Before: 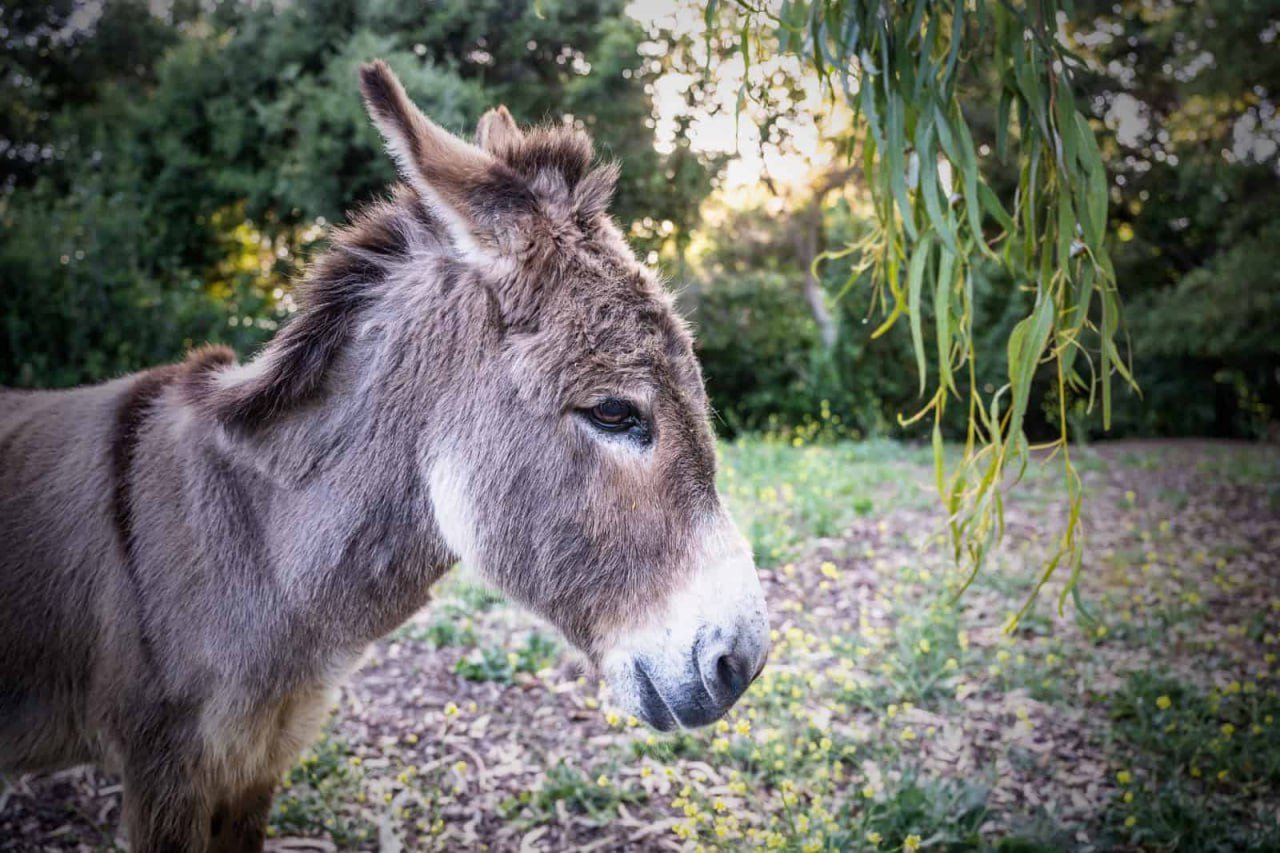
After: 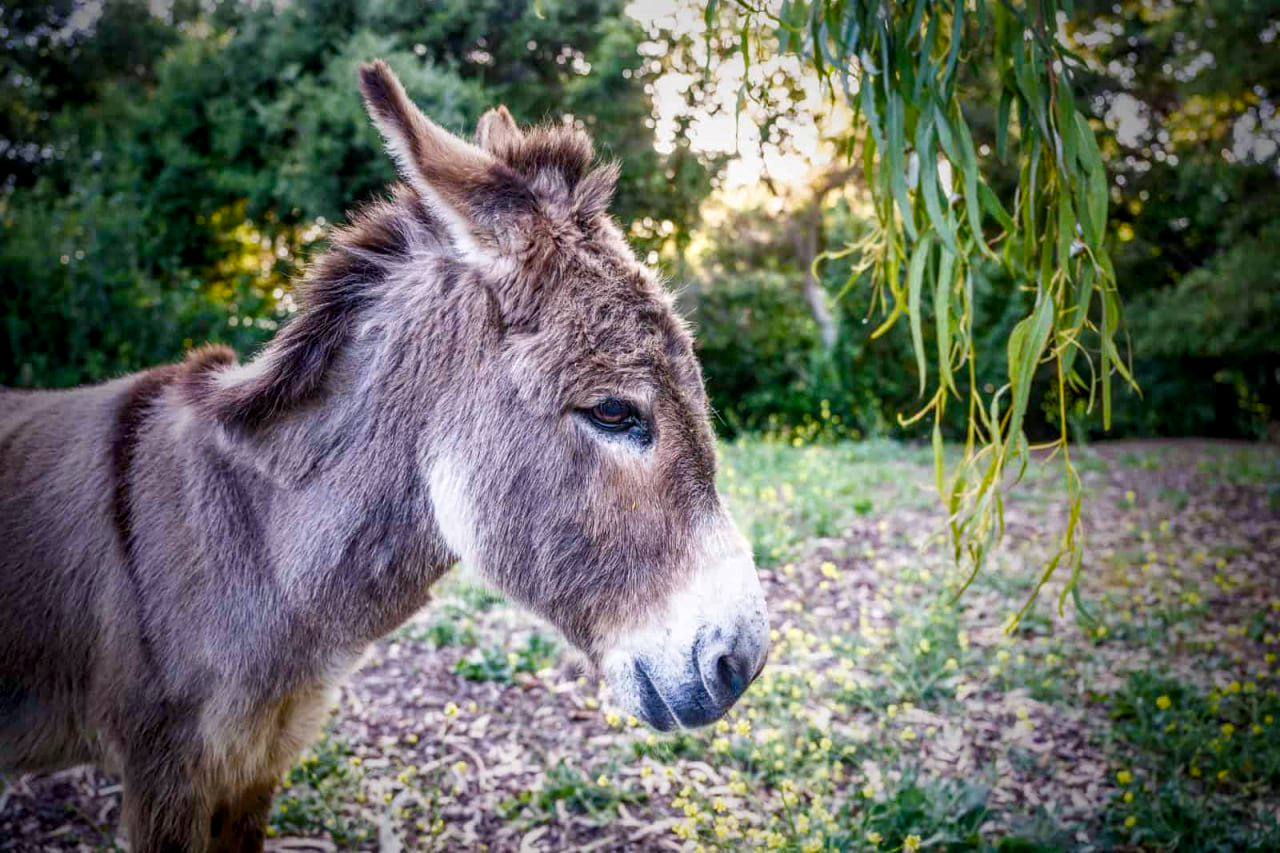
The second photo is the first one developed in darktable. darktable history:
local contrast: on, module defaults
color balance rgb: shadows lift › luminance -5.244%, shadows lift › chroma 1.19%, shadows lift › hue 219°, linear chroma grading › global chroma 19.603%, perceptual saturation grading › global saturation 20%, perceptual saturation grading › highlights -49.535%, perceptual saturation grading › shadows 25.702%, global vibrance 20%
